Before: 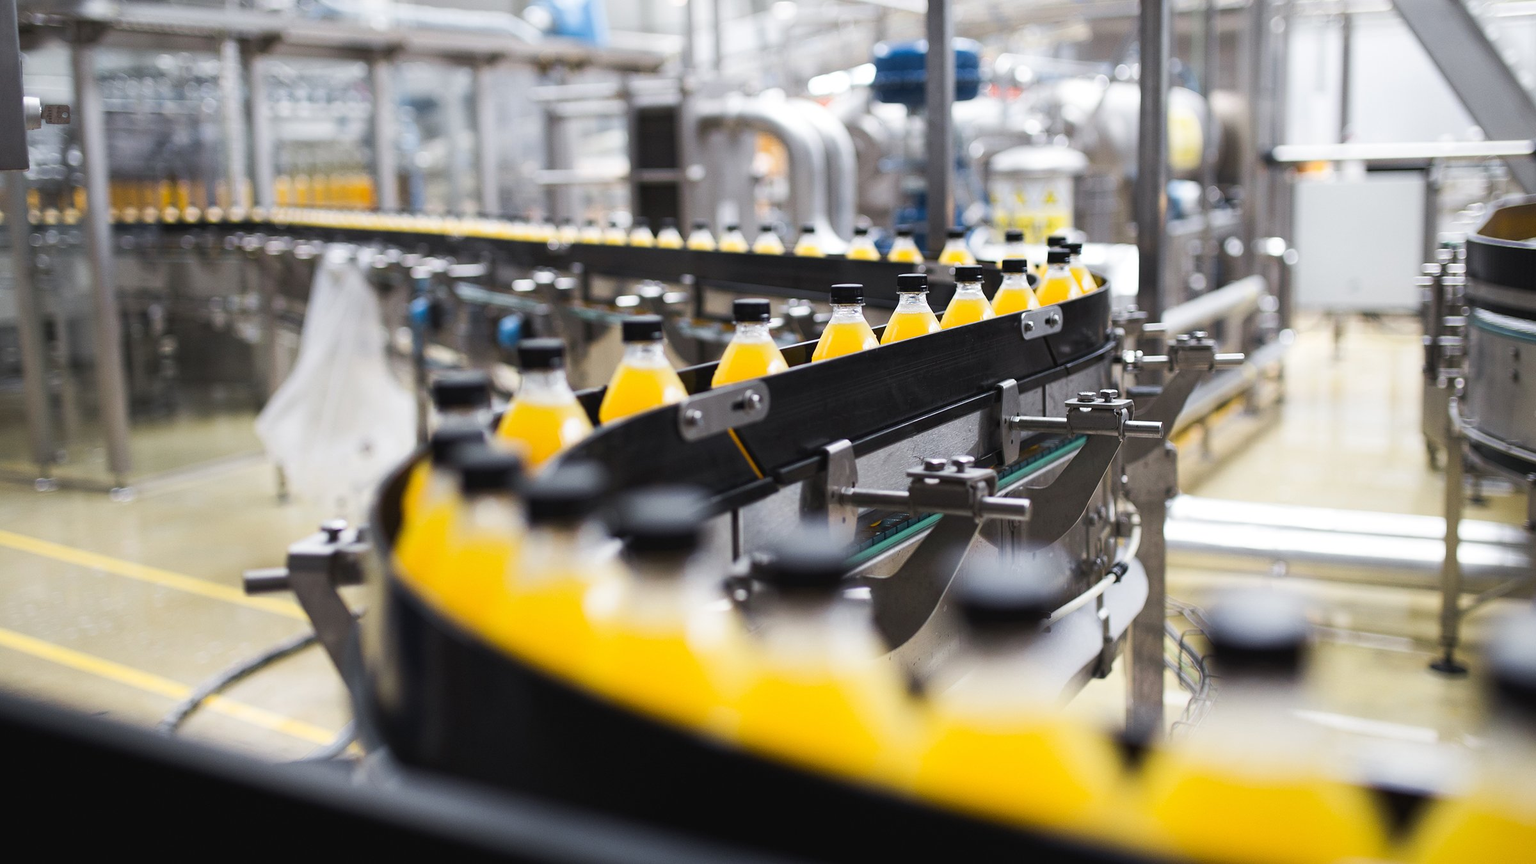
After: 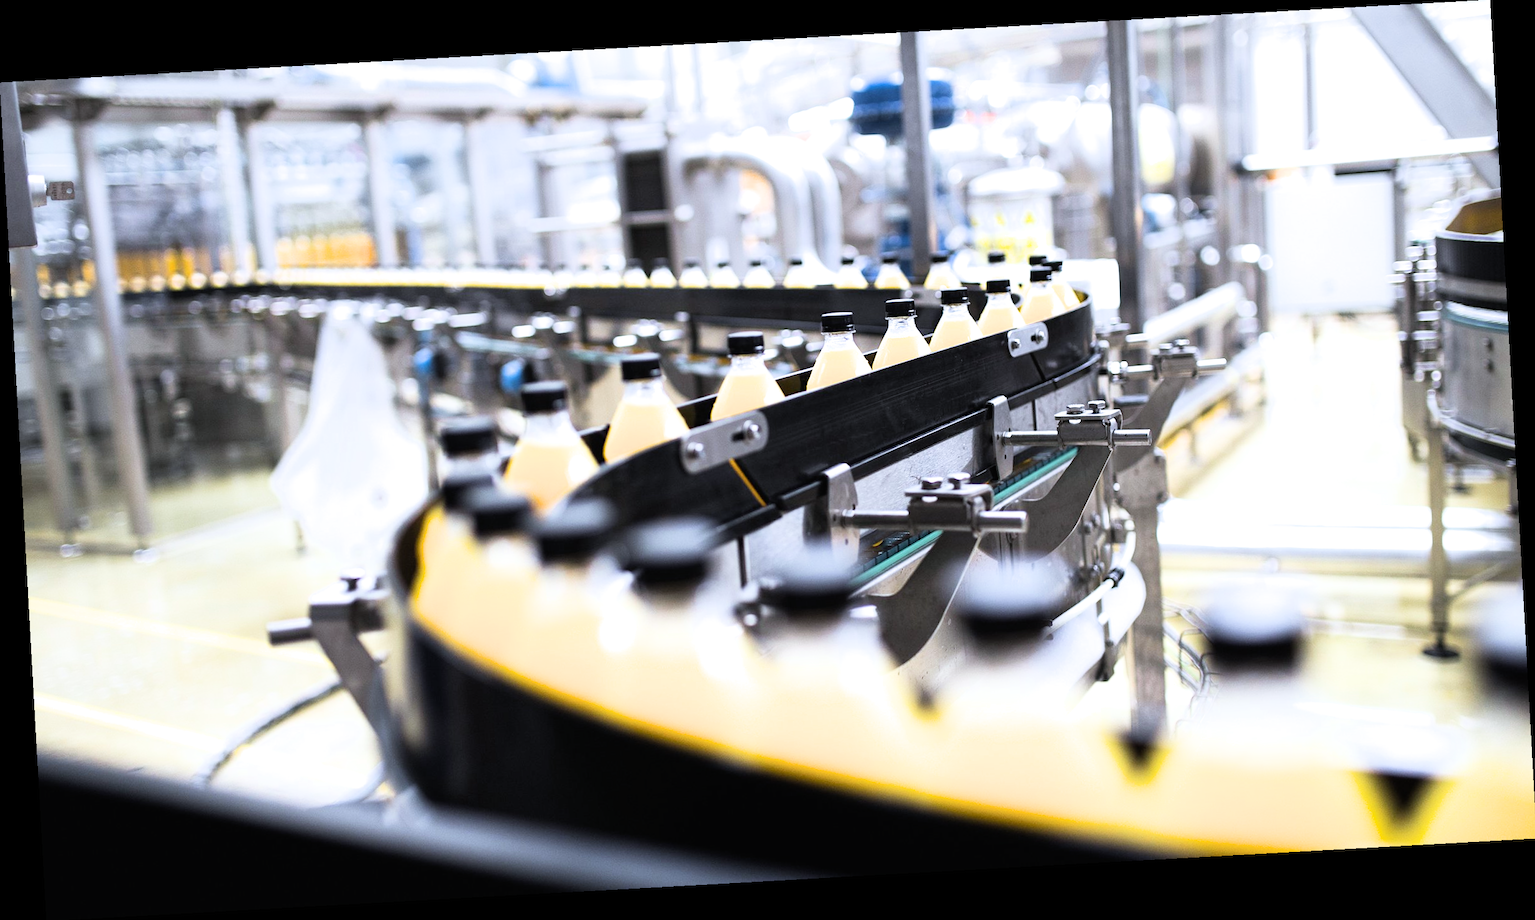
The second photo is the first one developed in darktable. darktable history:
rotate and perspective: rotation -3.18°, automatic cropping off
exposure: exposure 0.999 EV, compensate highlight preservation false
white balance: red 0.954, blue 1.079
filmic rgb: black relative exposure -8.07 EV, white relative exposure 3 EV, hardness 5.35, contrast 1.25
